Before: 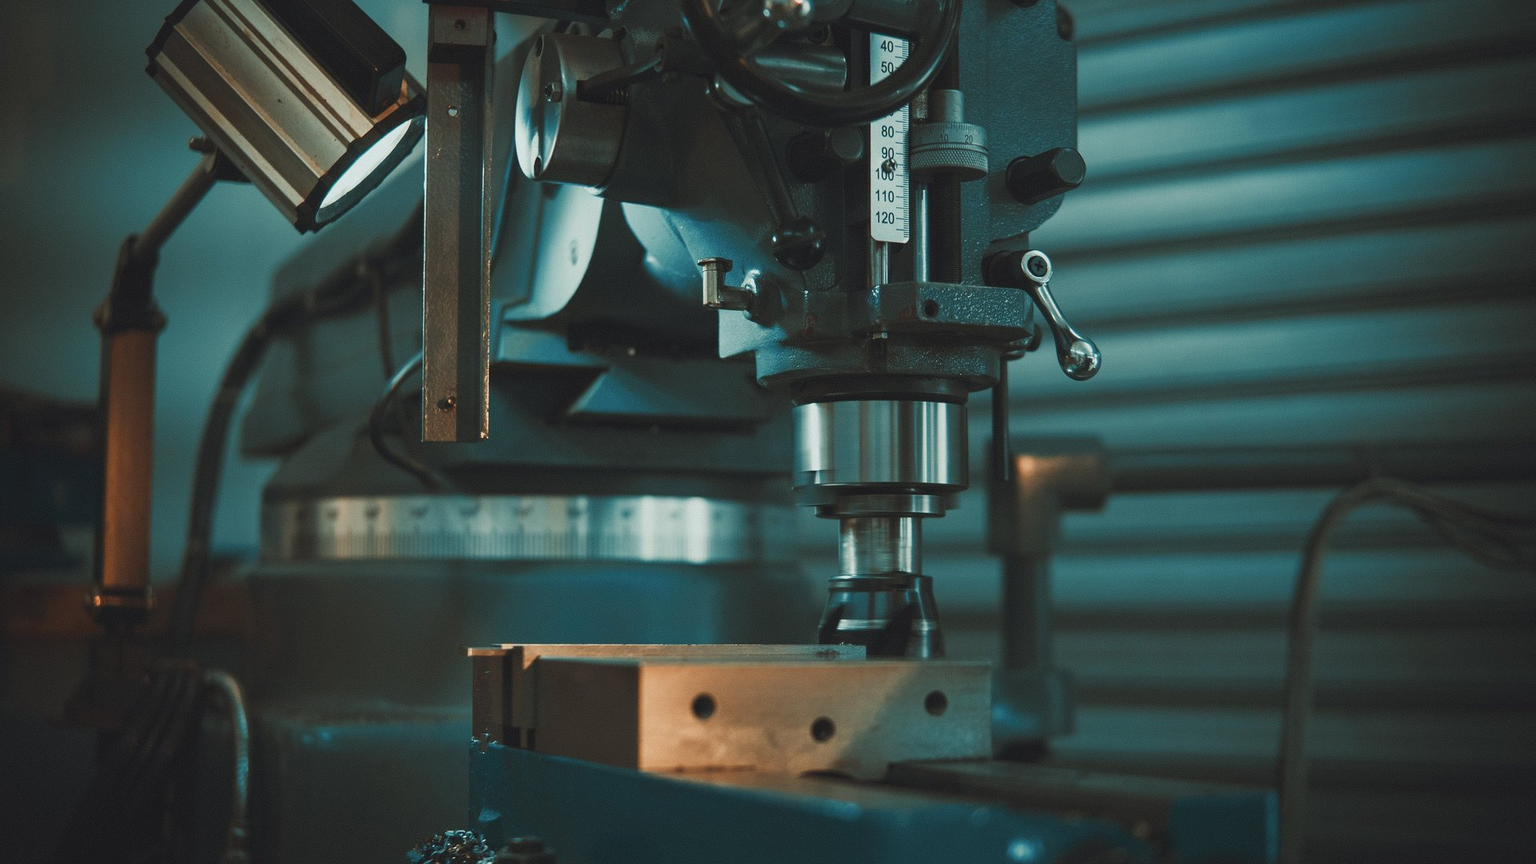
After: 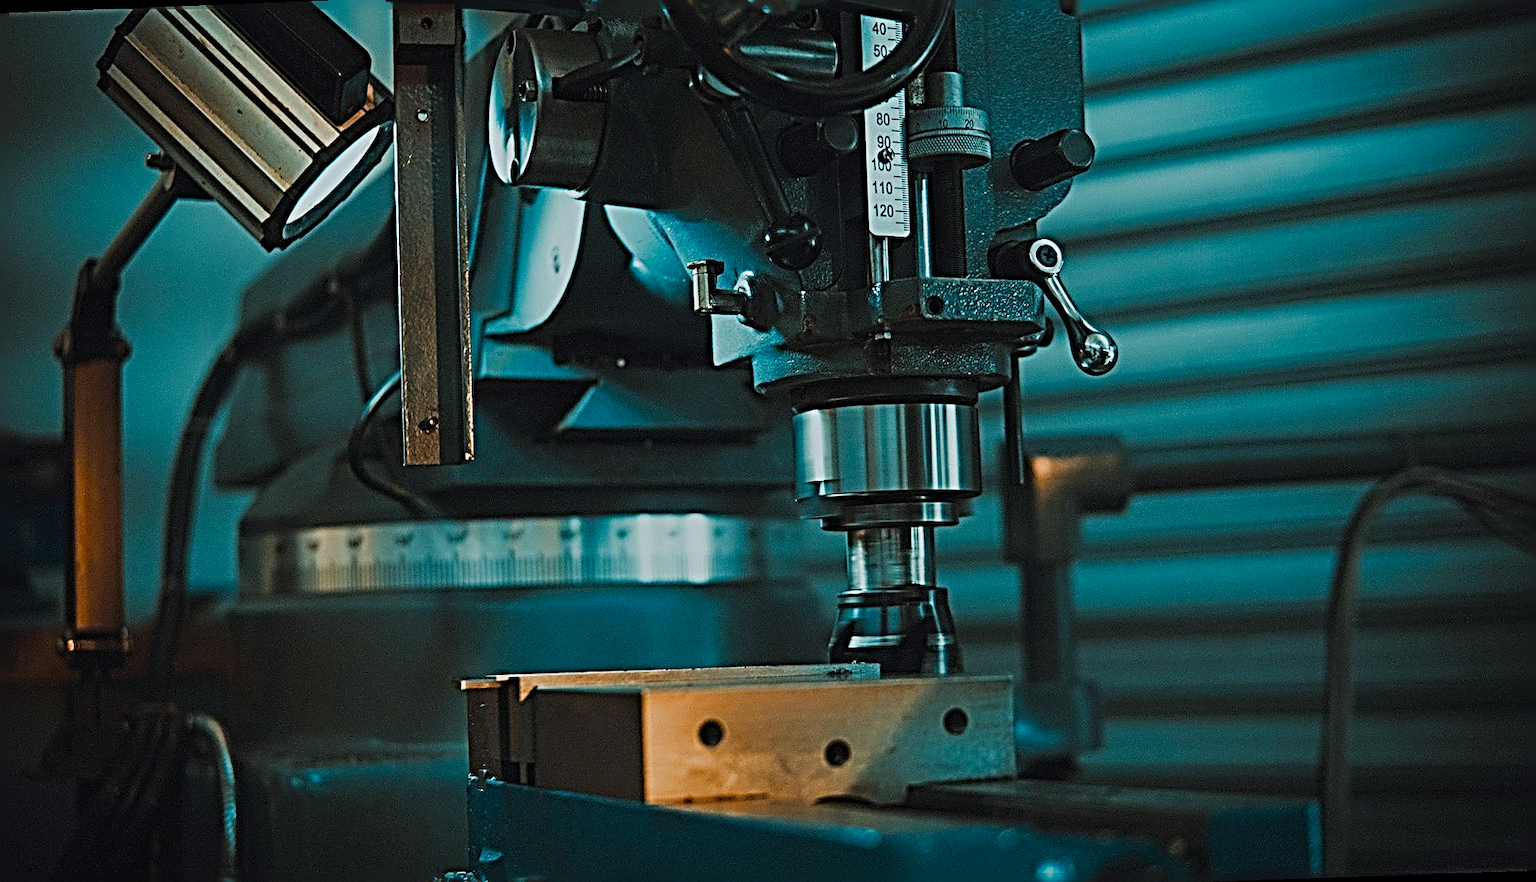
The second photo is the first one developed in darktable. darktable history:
filmic rgb: black relative exposure -7.65 EV, white relative exposure 4.56 EV, hardness 3.61, contrast 1.05
color balance rgb: linear chroma grading › global chroma 15%, perceptual saturation grading › global saturation 30%
rotate and perspective: rotation -2.12°, lens shift (vertical) 0.009, lens shift (horizontal) -0.008, automatic cropping original format, crop left 0.036, crop right 0.964, crop top 0.05, crop bottom 0.959
white balance: red 0.983, blue 1.036
sharpen: radius 4.001, amount 2
